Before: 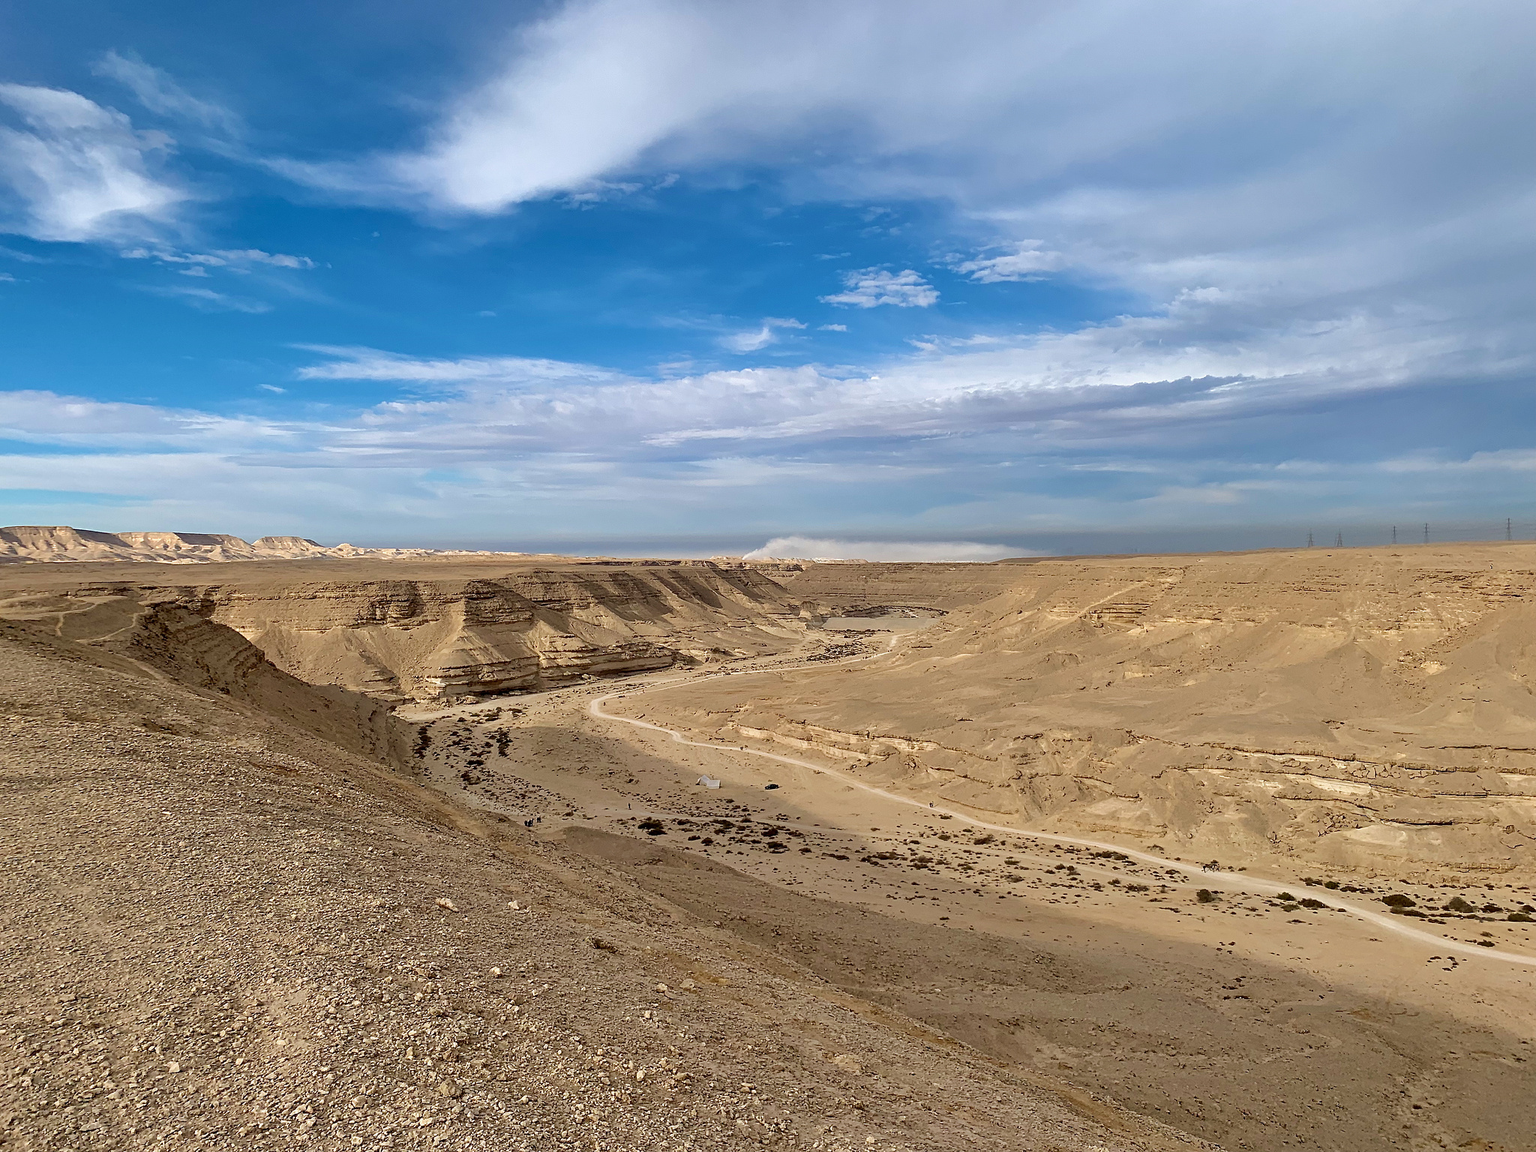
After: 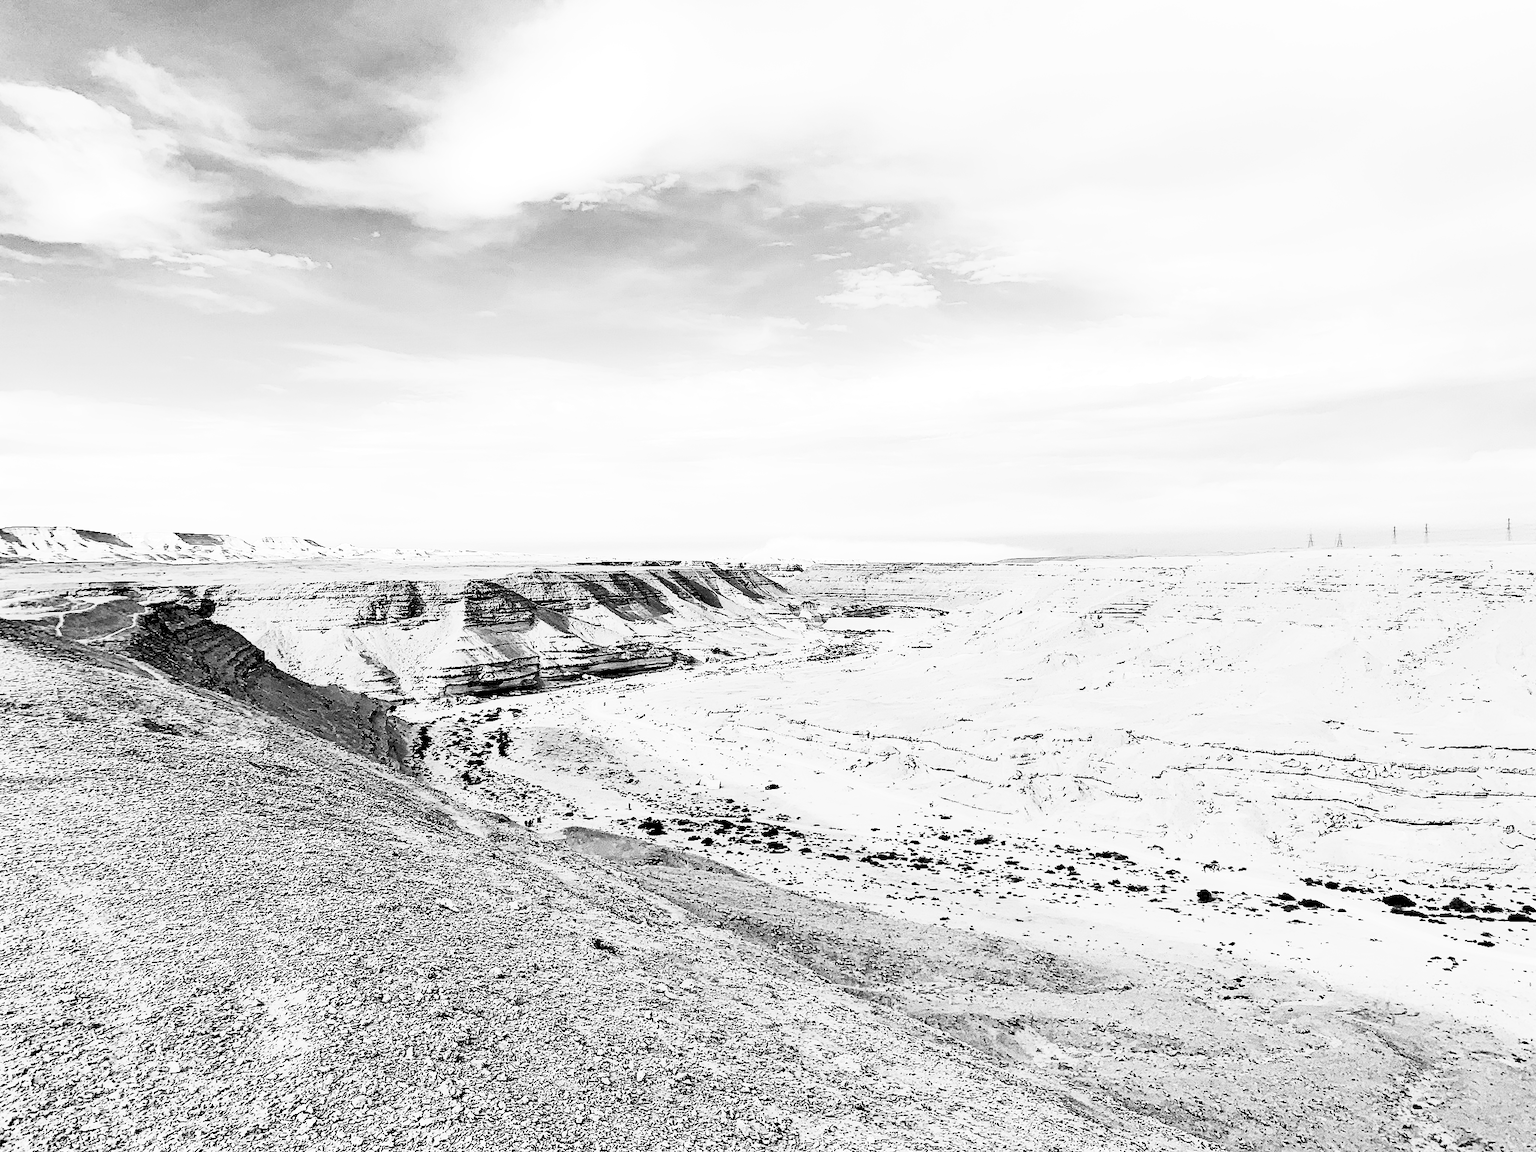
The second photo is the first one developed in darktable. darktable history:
exposure: black level correction 0.035, exposure 0.9 EV, compensate highlight preservation false
contrast brightness saturation: contrast 0.83, brightness 0.59, saturation 0.59
monochrome: on, module defaults
